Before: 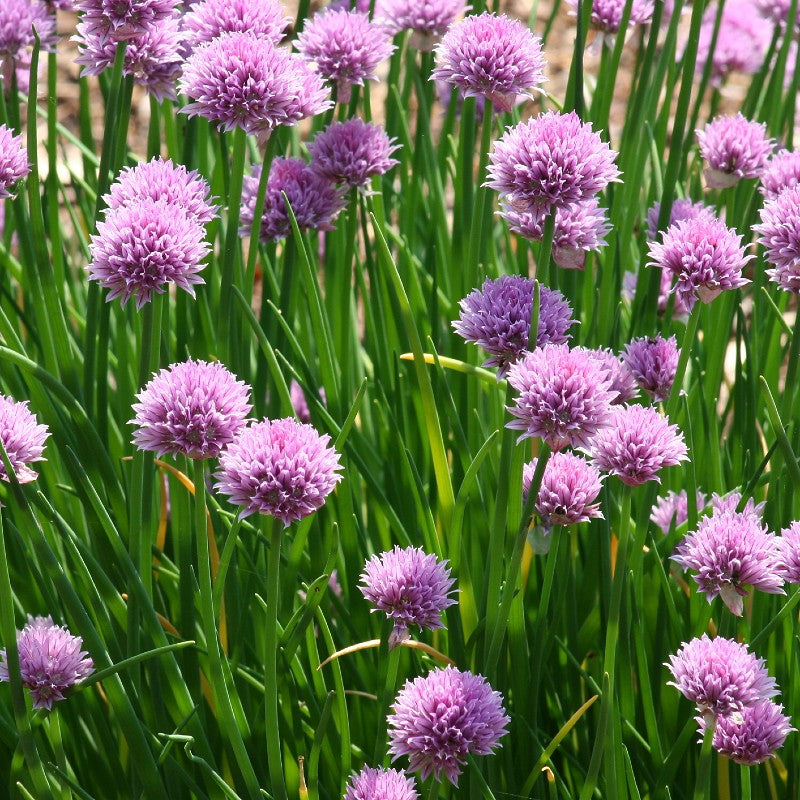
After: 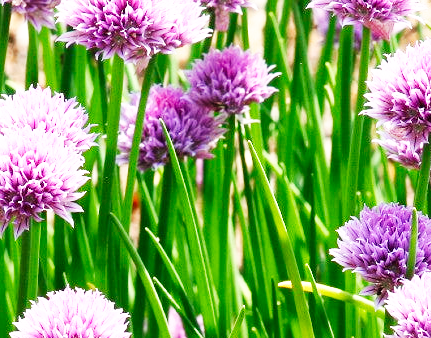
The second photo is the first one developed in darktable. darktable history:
crop: left 15.306%, top 9.065%, right 30.789%, bottom 48.638%
base curve: curves: ch0 [(0, 0) (0.007, 0.004) (0.027, 0.03) (0.046, 0.07) (0.207, 0.54) (0.442, 0.872) (0.673, 0.972) (1, 1)], preserve colors none
